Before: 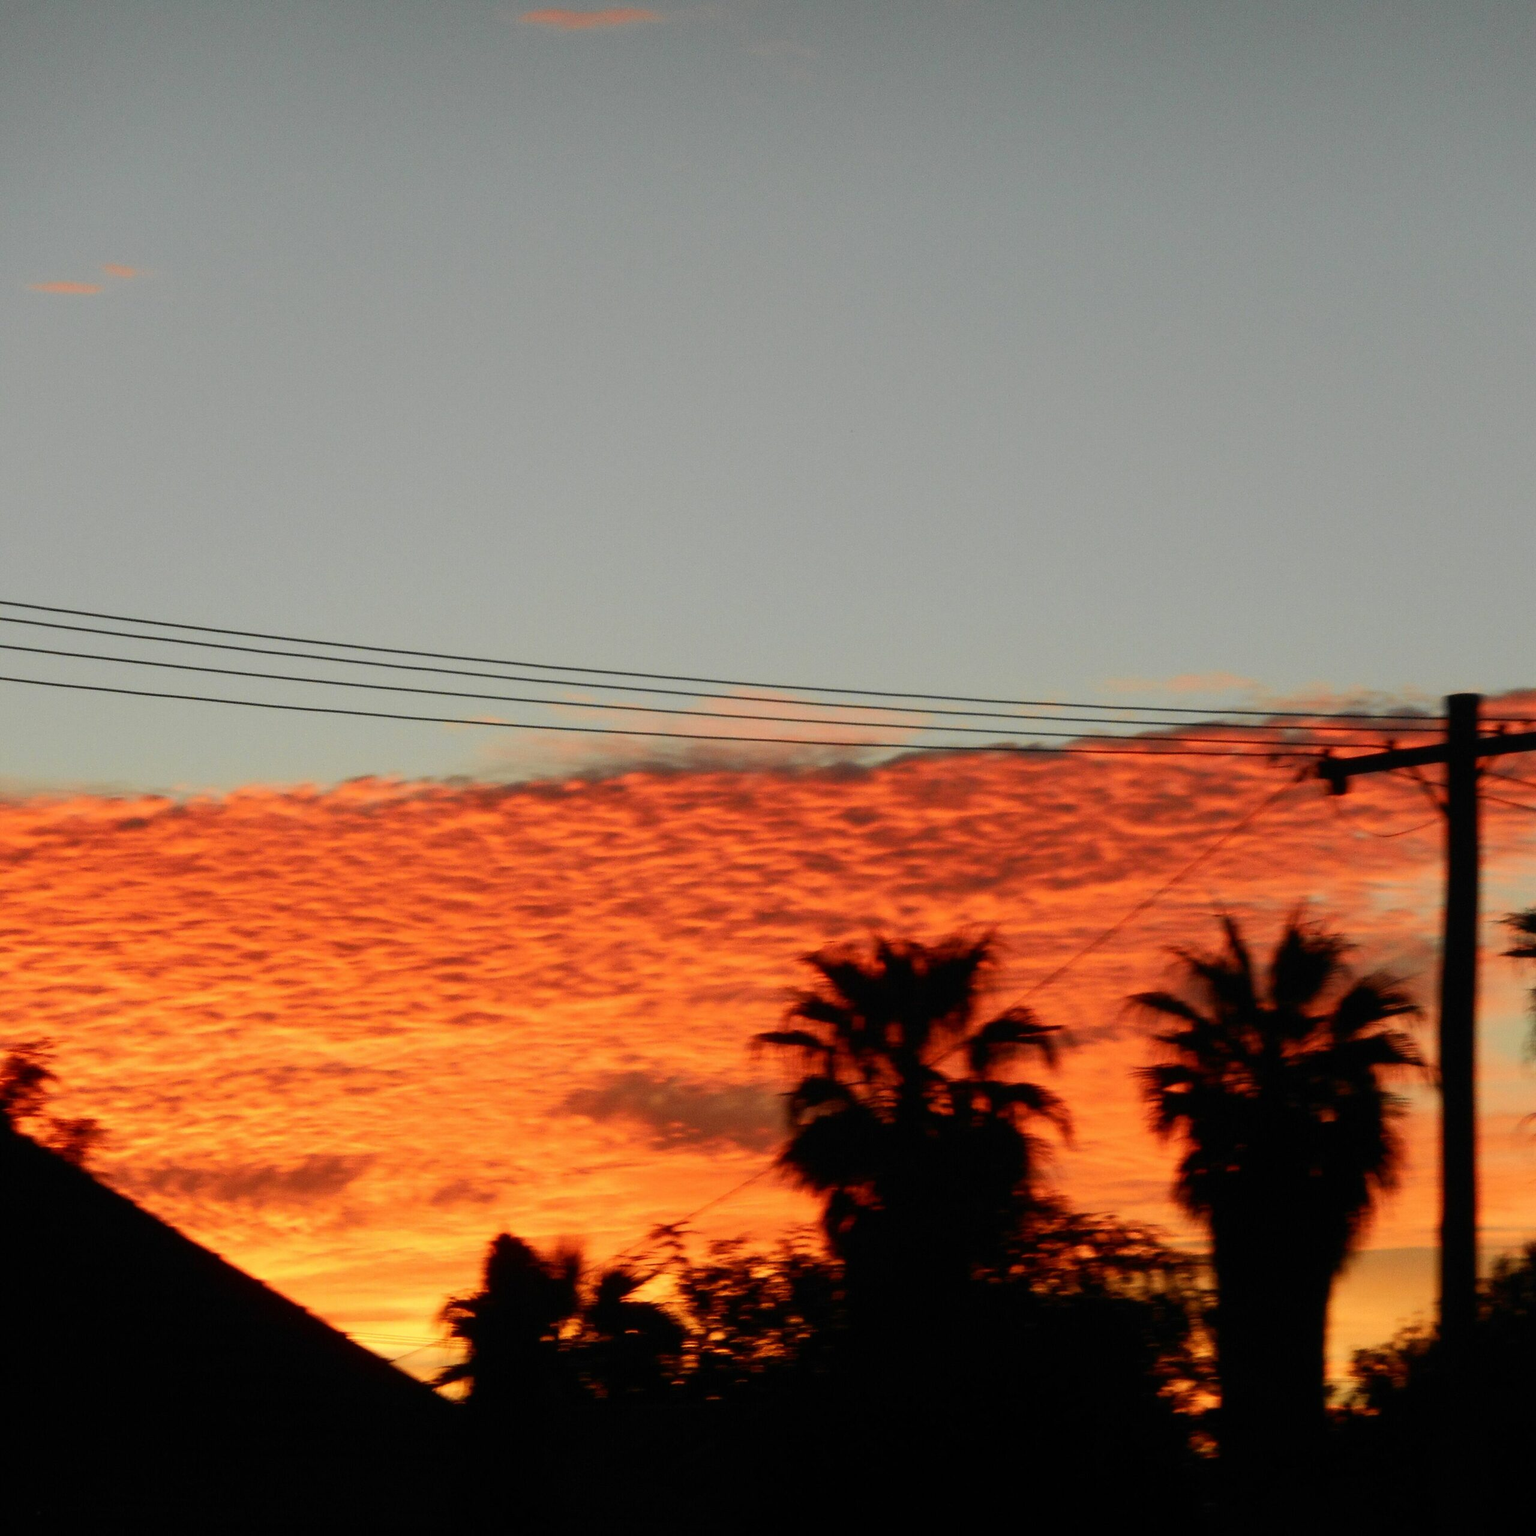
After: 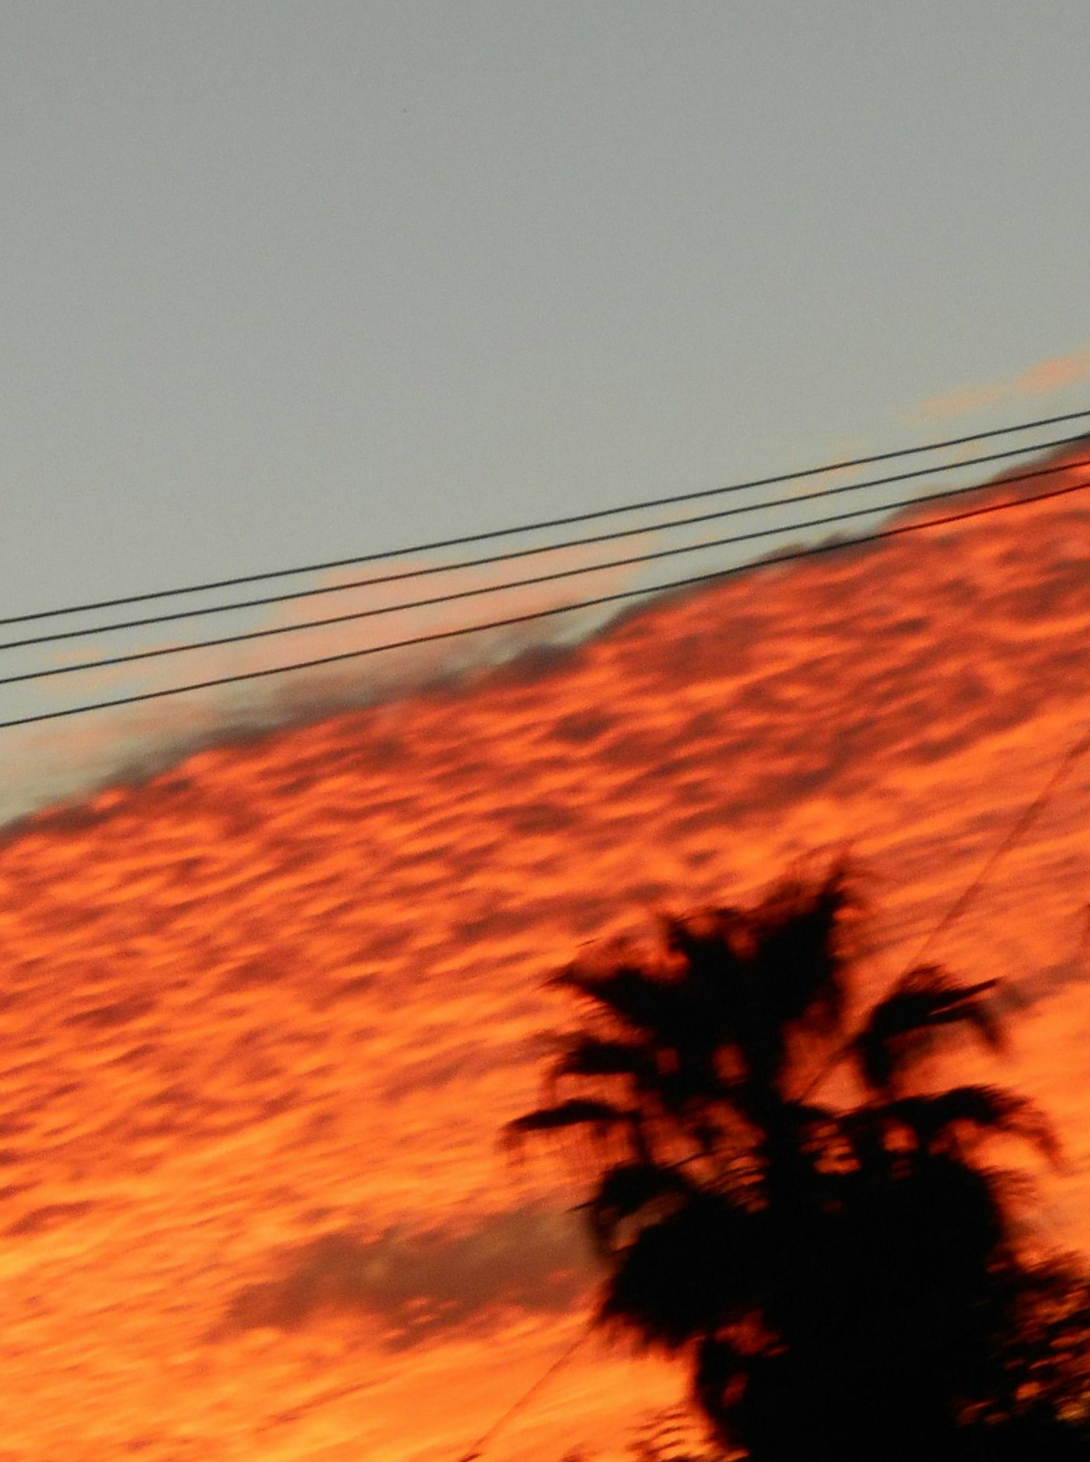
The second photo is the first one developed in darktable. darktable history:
crop: left 33.452%, top 6.025%, right 23.155%
white balance: red 1, blue 1
rotate and perspective: rotation -14.8°, crop left 0.1, crop right 0.903, crop top 0.25, crop bottom 0.748
